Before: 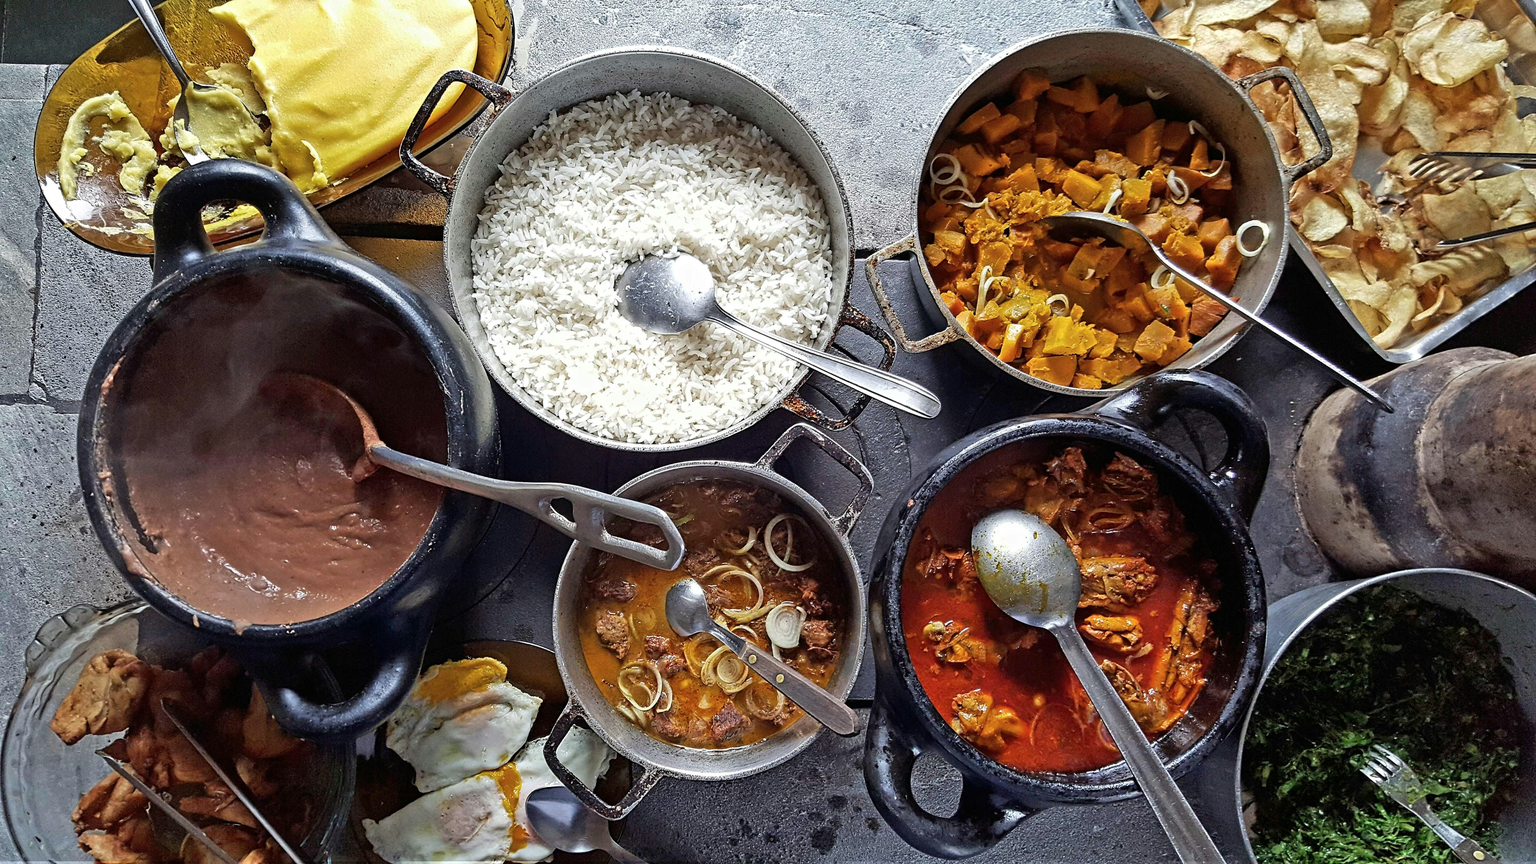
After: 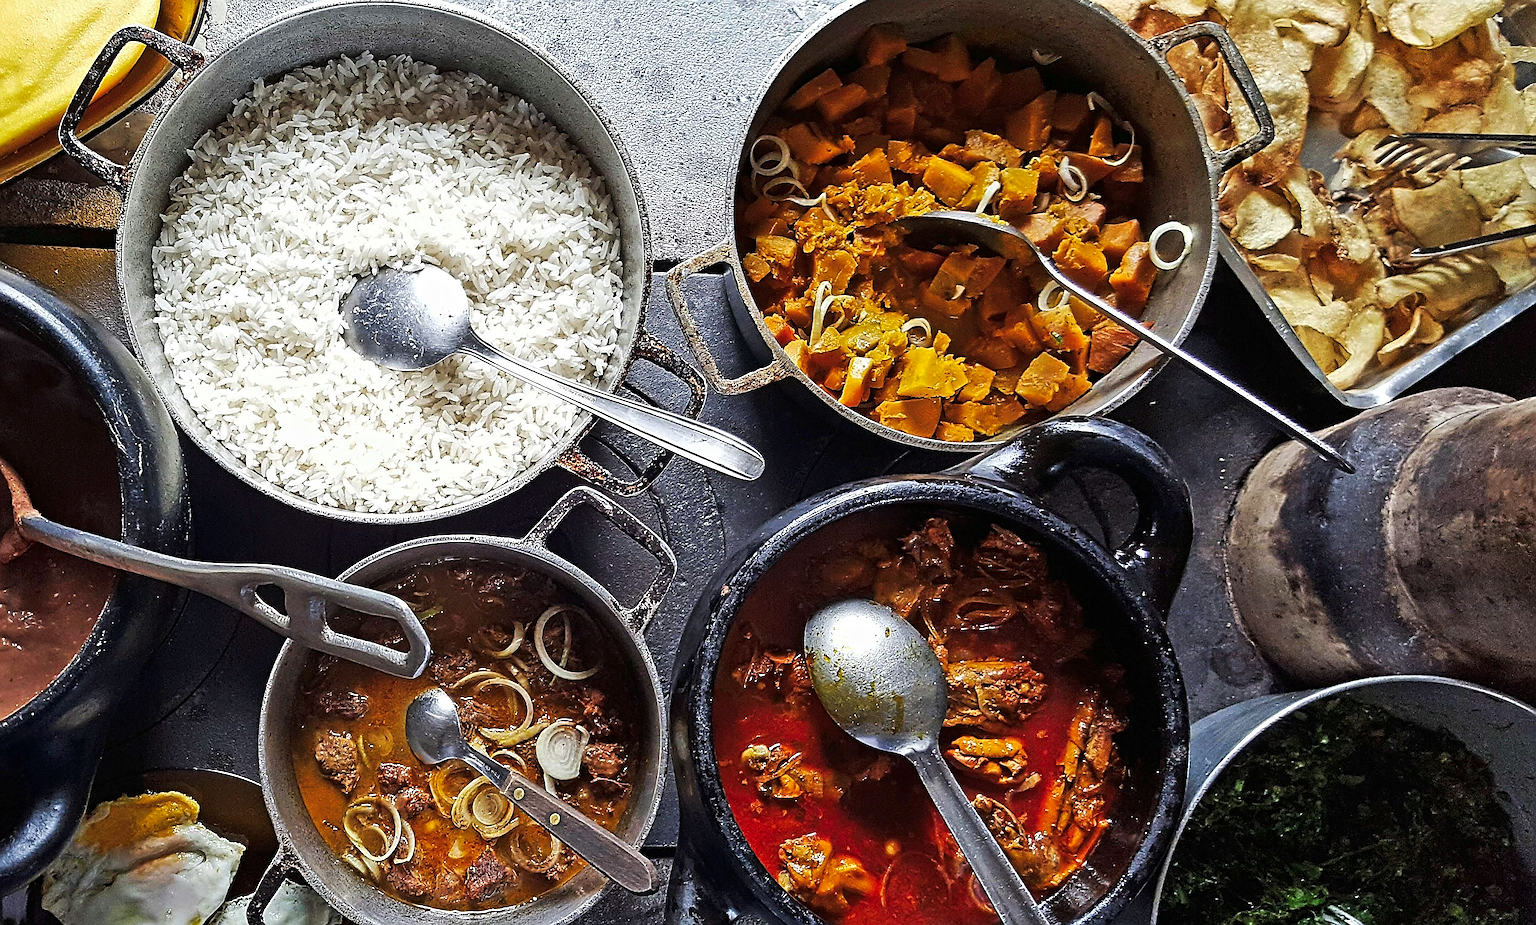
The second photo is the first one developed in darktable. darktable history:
crop: left 23.095%, top 5.827%, bottom 11.854%
sharpen: radius 1.4, amount 1.25, threshold 0.7
tone curve: curves: ch0 [(0, 0) (0.003, 0.003) (0.011, 0.011) (0.025, 0.022) (0.044, 0.039) (0.069, 0.055) (0.1, 0.074) (0.136, 0.101) (0.177, 0.134) (0.224, 0.171) (0.277, 0.216) (0.335, 0.277) (0.399, 0.345) (0.468, 0.427) (0.543, 0.526) (0.623, 0.636) (0.709, 0.731) (0.801, 0.822) (0.898, 0.917) (1, 1)], preserve colors none
